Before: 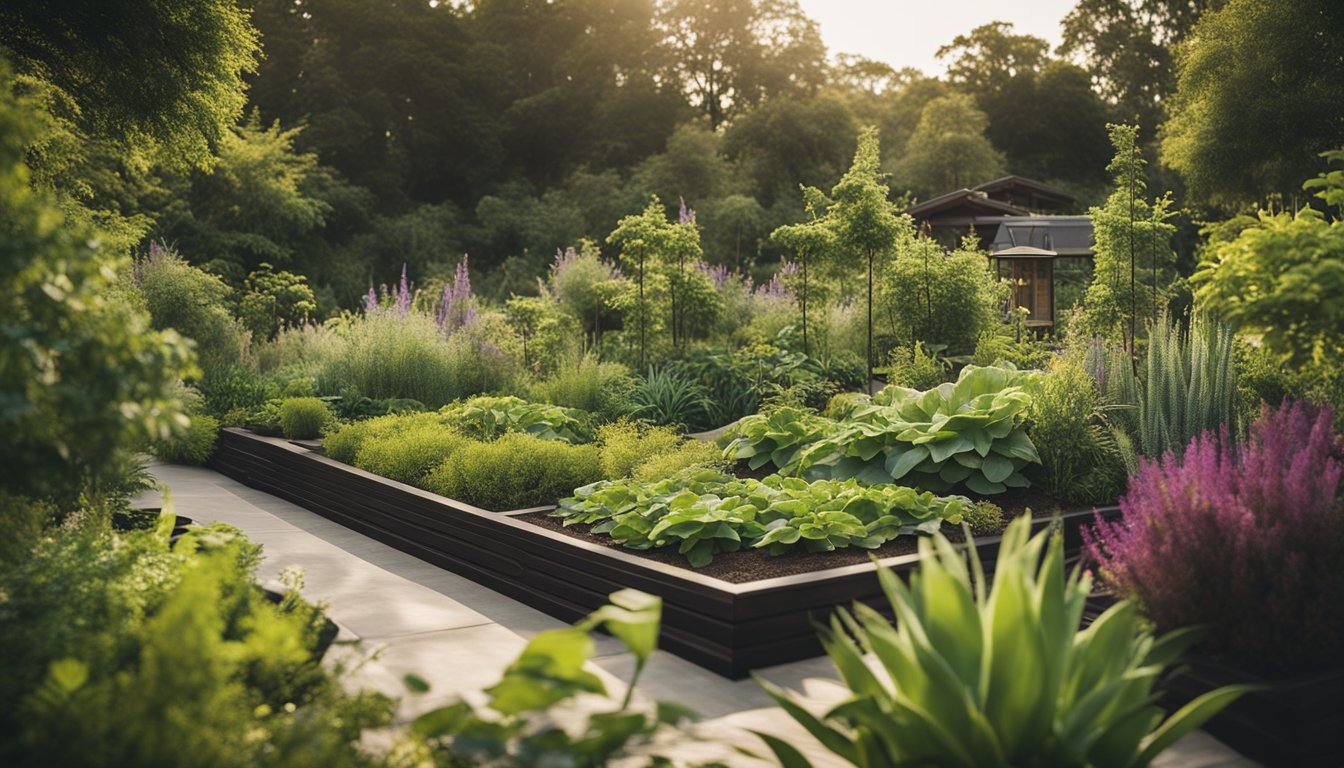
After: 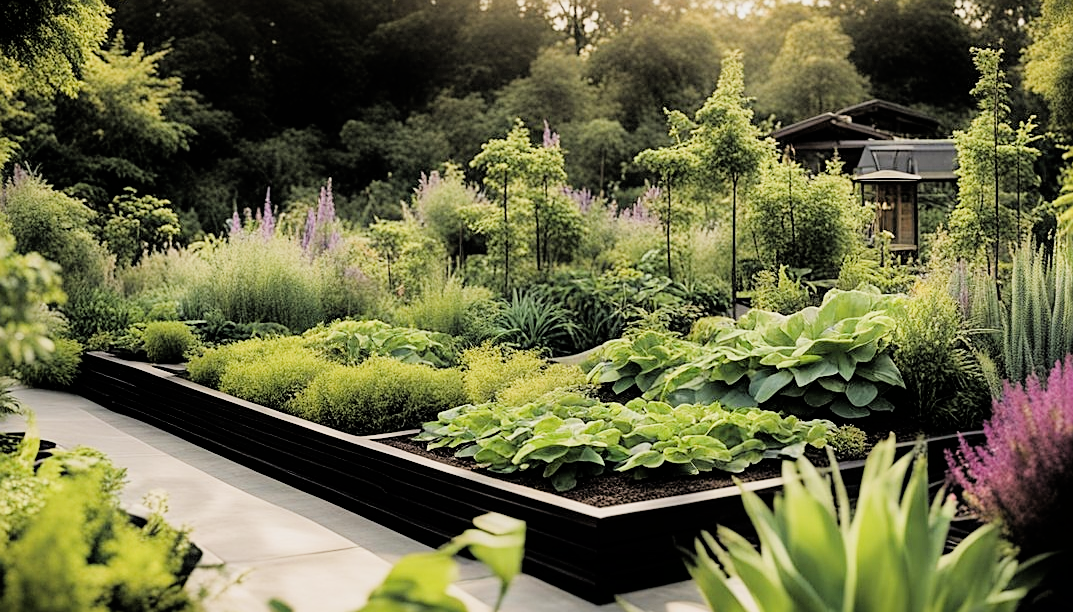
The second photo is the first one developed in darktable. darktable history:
sharpen: on, module defaults
exposure: compensate highlight preservation false
filmic rgb: black relative exposure -4.6 EV, white relative exposure 4.81 EV, hardness 2.36, latitude 37%, contrast 1.048, highlights saturation mix 0.919%, shadows ↔ highlights balance 1.29%
crop and rotate: left 10.18%, top 9.901%, right 9.982%, bottom 10.309%
tone equalizer: -8 EV -1.04 EV, -7 EV -1.01 EV, -6 EV -0.868 EV, -5 EV -0.605 EV, -3 EV 0.574 EV, -2 EV 0.837 EV, -1 EV 0.985 EV, +0 EV 1.07 EV, mask exposure compensation -0.499 EV
